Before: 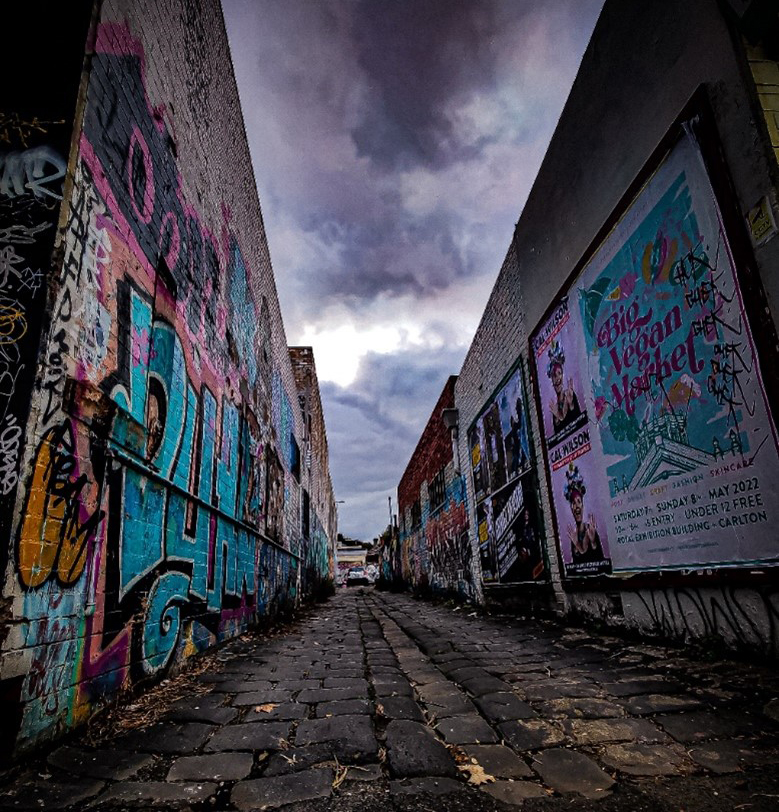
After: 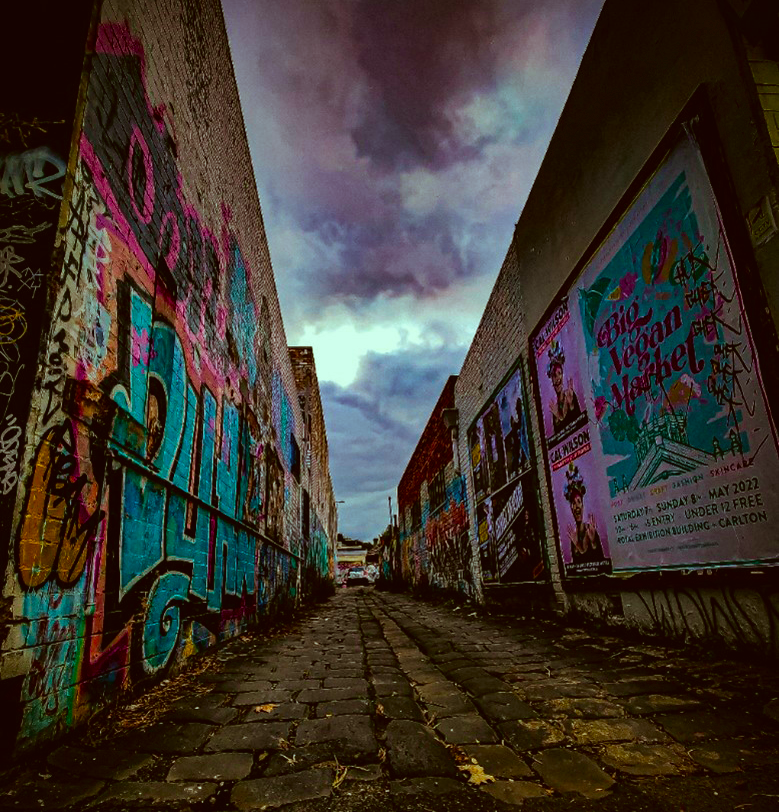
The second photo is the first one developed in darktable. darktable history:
color correction: highlights a* -1.31, highlights b* 10.16, shadows a* 0.566, shadows b* 18.96
velvia: on, module defaults
exposure: black level correction 0, exposure -0.733 EV, compensate highlight preservation false
color balance rgb: highlights gain › luminance 15.342%, highlights gain › chroma 3.988%, highlights gain › hue 206.12°, perceptual saturation grading › global saturation 37.13%, perceptual saturation grading › shadows 35.713%, perceptual brilliance grading › global brilliance 9.473%, global vibrance 20%
